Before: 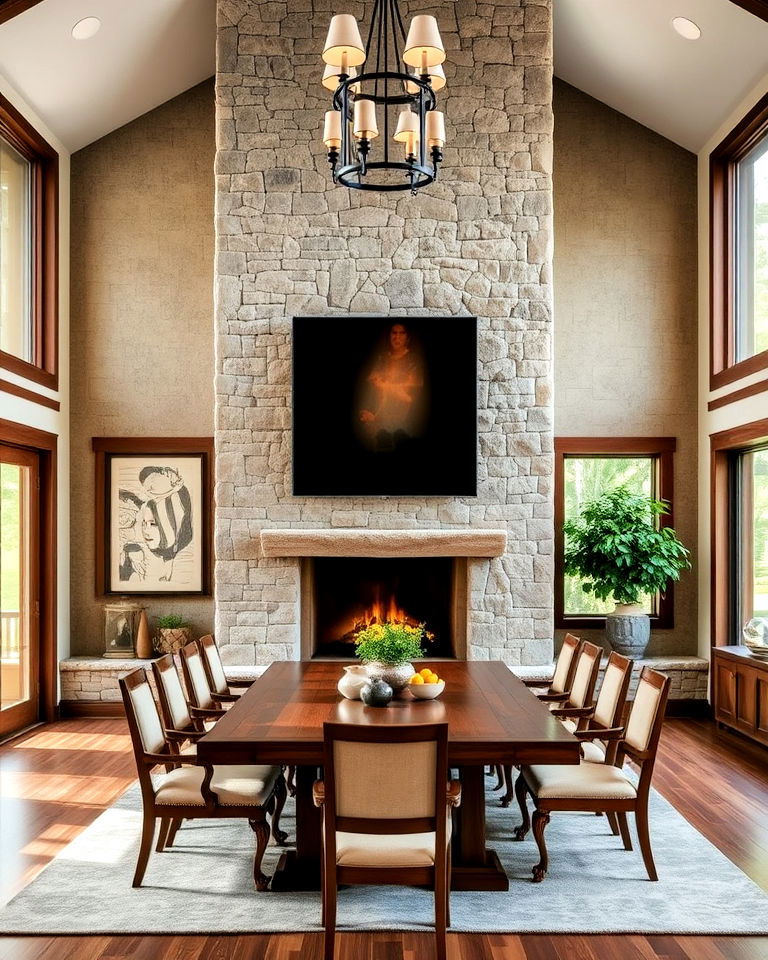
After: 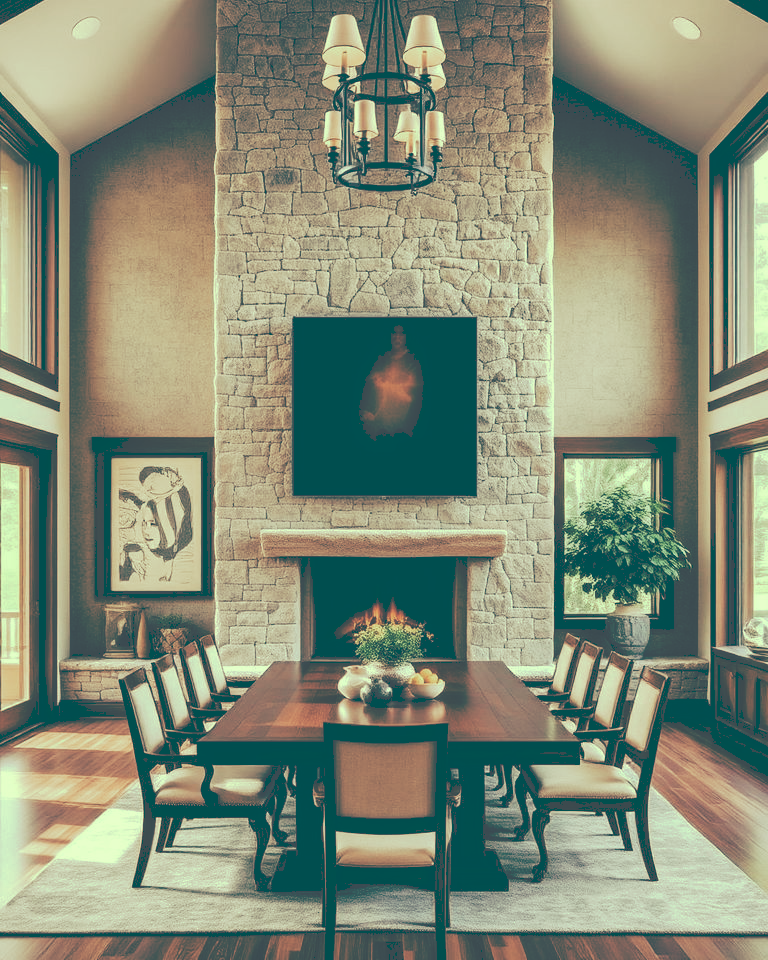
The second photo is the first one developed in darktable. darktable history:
tone curve: curves: ch0 [(0, 0) (0.003, 0.284) (0.011, 0.284) (0.025, 0.288) (0.044, 0.29) (0.069, 0.292) (0.1, 0.296) (0.136, 0.298) (0.177, 0.305) (0.224, 0.312) (0.277, 0.327) (0.335, 0.362) (0.399, 0.407) (0.468, 0.464) (0.543, 0.537) (0.623, 0.62) (0.709, 0.71) (0.801, 0.79) (0.898, 0.862) (1, 1)], preserve colors none
color look up table: target L [95.61, 91.14, 79.4, 73.12, 73.57, 65.23, 53.37, 46.97, 48.45, 45.34, 39.14, 23.46, 202.07, 78.76, 77.61, 72.51, 63.5, 61.74, 60.22, 52.81, 53.53, 46.1, 41.91, 33.79, 32.15, 20.92, 94.18, 91.01, 65.67, 87.7, 74.11, 66.46, 56.28, 47.08, 65.42, 38.37, 37.17, 38.24, 15.82, 13.63, 14.12, 14.35, 87.27, 64.3, 67.6, 51.9, 36.85, 25.08, 21.39], target a [-16.9, -21.81, -41.83, -39.2, -5.491, -28.39, -44.07, -31.7, -30.25, -22.09, -11.22, -61.5, 0, 3.072, 8.91, 22.62, 3.056, 23.39, 34.7, 3.861, 38.45, 15.11, 24.54, -0.217, 15.38, -39.63, -5.192, -0.688, 11.22, 2.833, 8.881, 2.534, 32.57, -0.337, 15.58, -7.804, 3.717, 10.5, -42.53, -34.04, -38.03, -36.94, -25.79, -32.79, -2.869, -23.54, -24.77, -53.73, -54.32], target b [34.33, 39.75, 29.79, 15.31, 21.1, 21.7, 22.06, 16.41, 9.79, 0.651, 8.15, -11.85, -0.001, 42.31, 26.25, 24.91, 31.42, 37.18, 34.65, 7.274, 14.97, 15.87, 3.759, -3.214, 4.096, -15.26, 19.9, 15.77, 11.95, 12.23, 8.747, -15.9, 1.731, -3.124, -1.878, -18.84, -13.94, -31.28, -25.25, -35.78, -27.43, -32.35, 11.15, 4.881, 7.535, -14.46, -9.76, -14.48, -23.06], num patches 49
